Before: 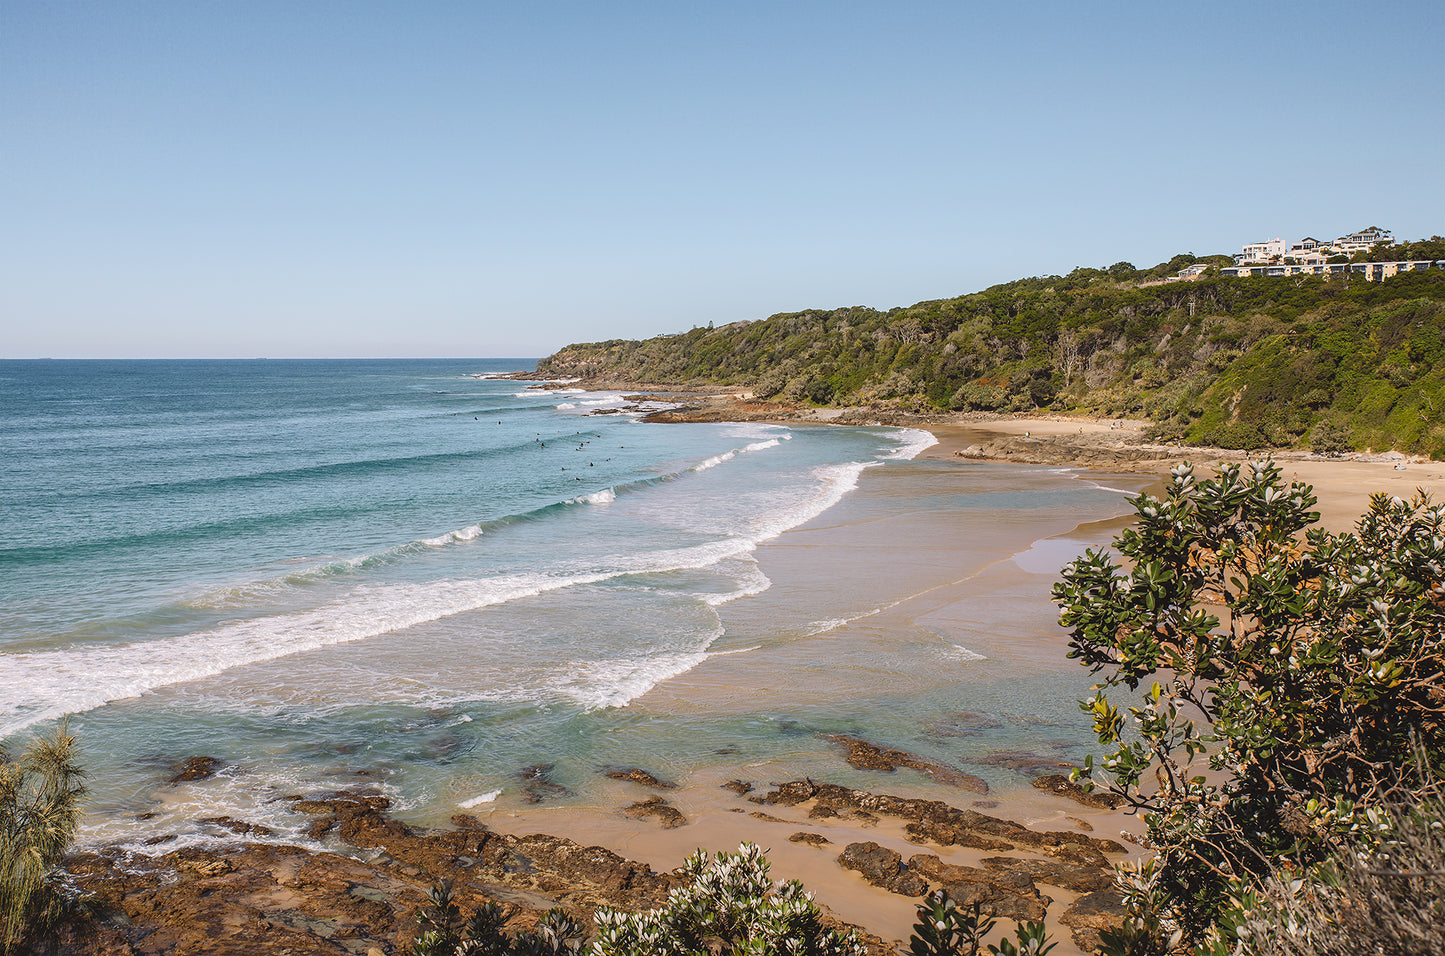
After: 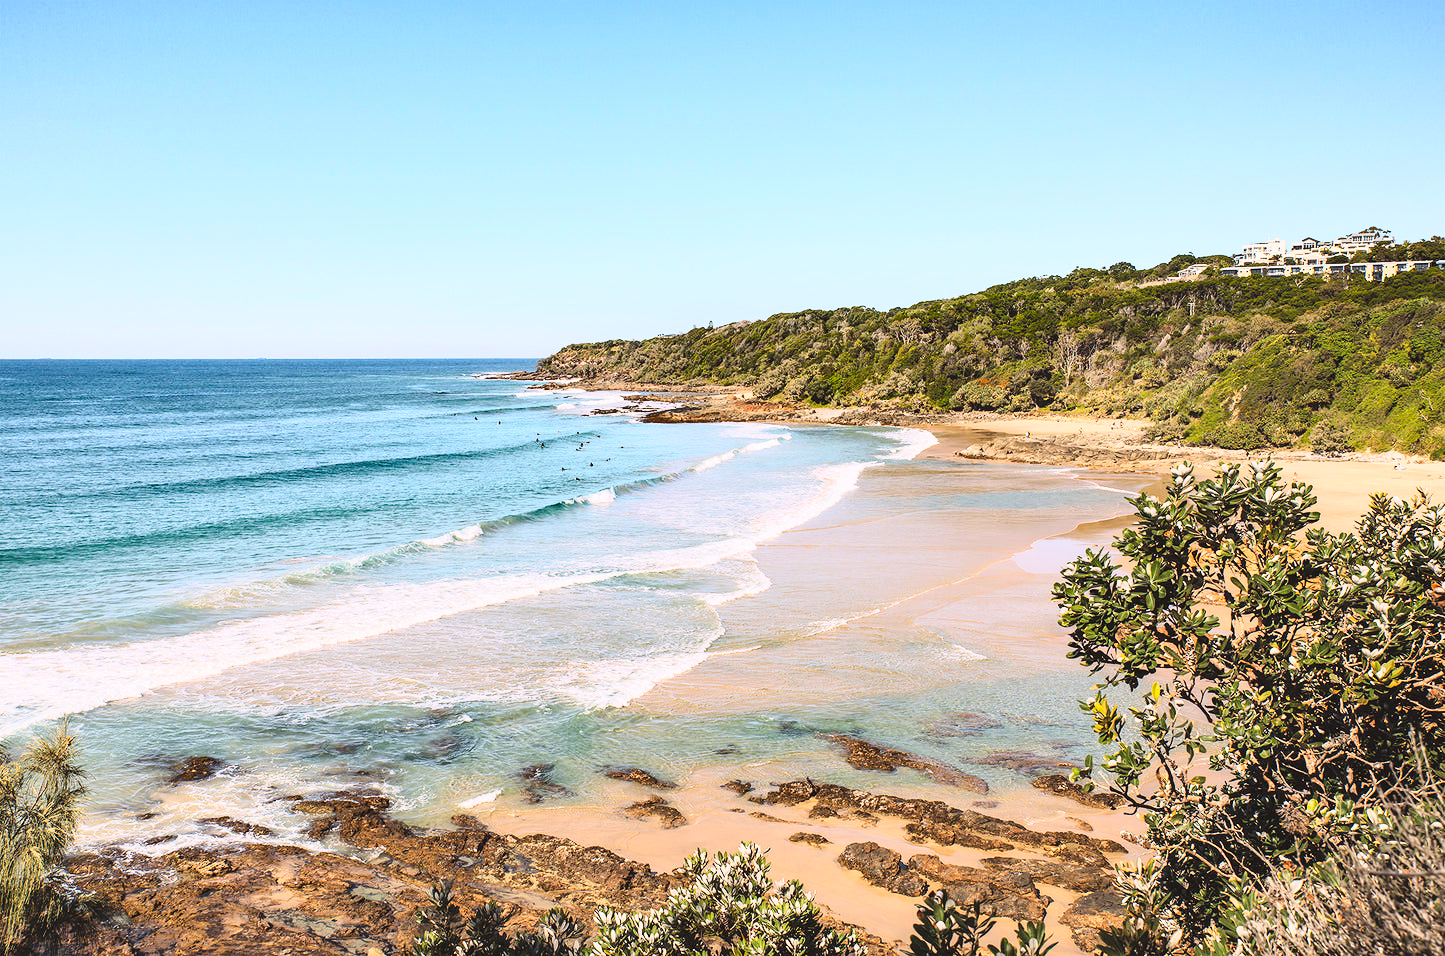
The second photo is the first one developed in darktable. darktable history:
shadows and highlights: shadows color adjustment 97.66%, soften with gaussian
base curve: curves: ch0 [(0, 0) (0.018, 0.026) (0.143, 0.37) (0.33, 0.731) (0.458, 0.853) (0.735, 0.965) (0.905, 0.986) (1, 1)]
